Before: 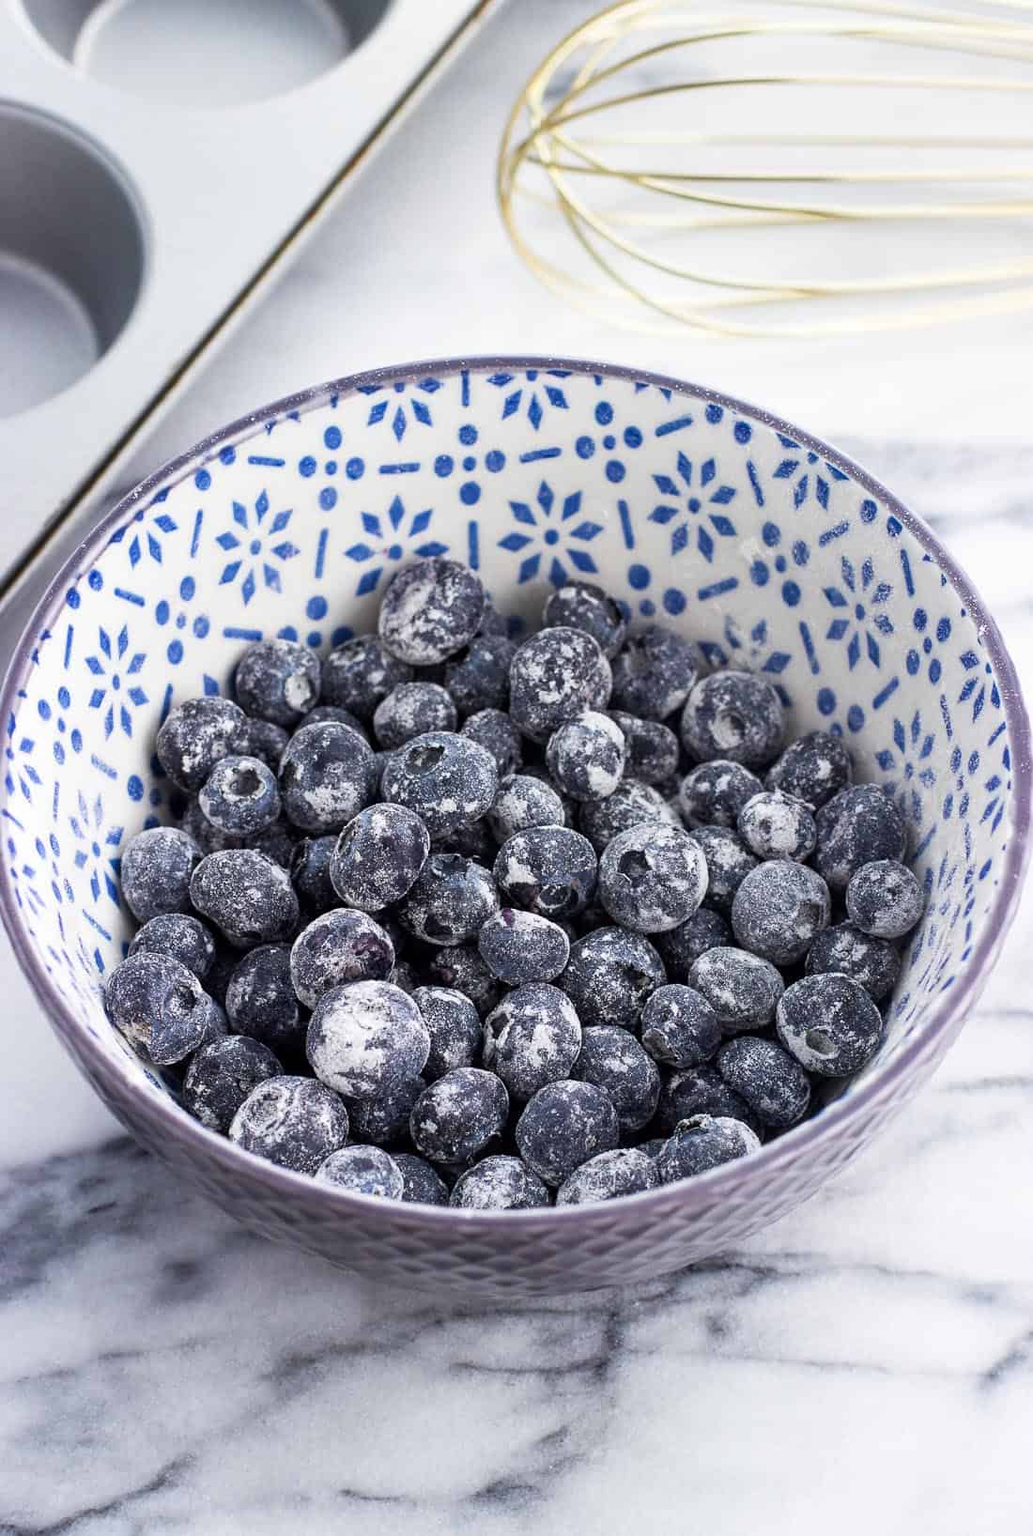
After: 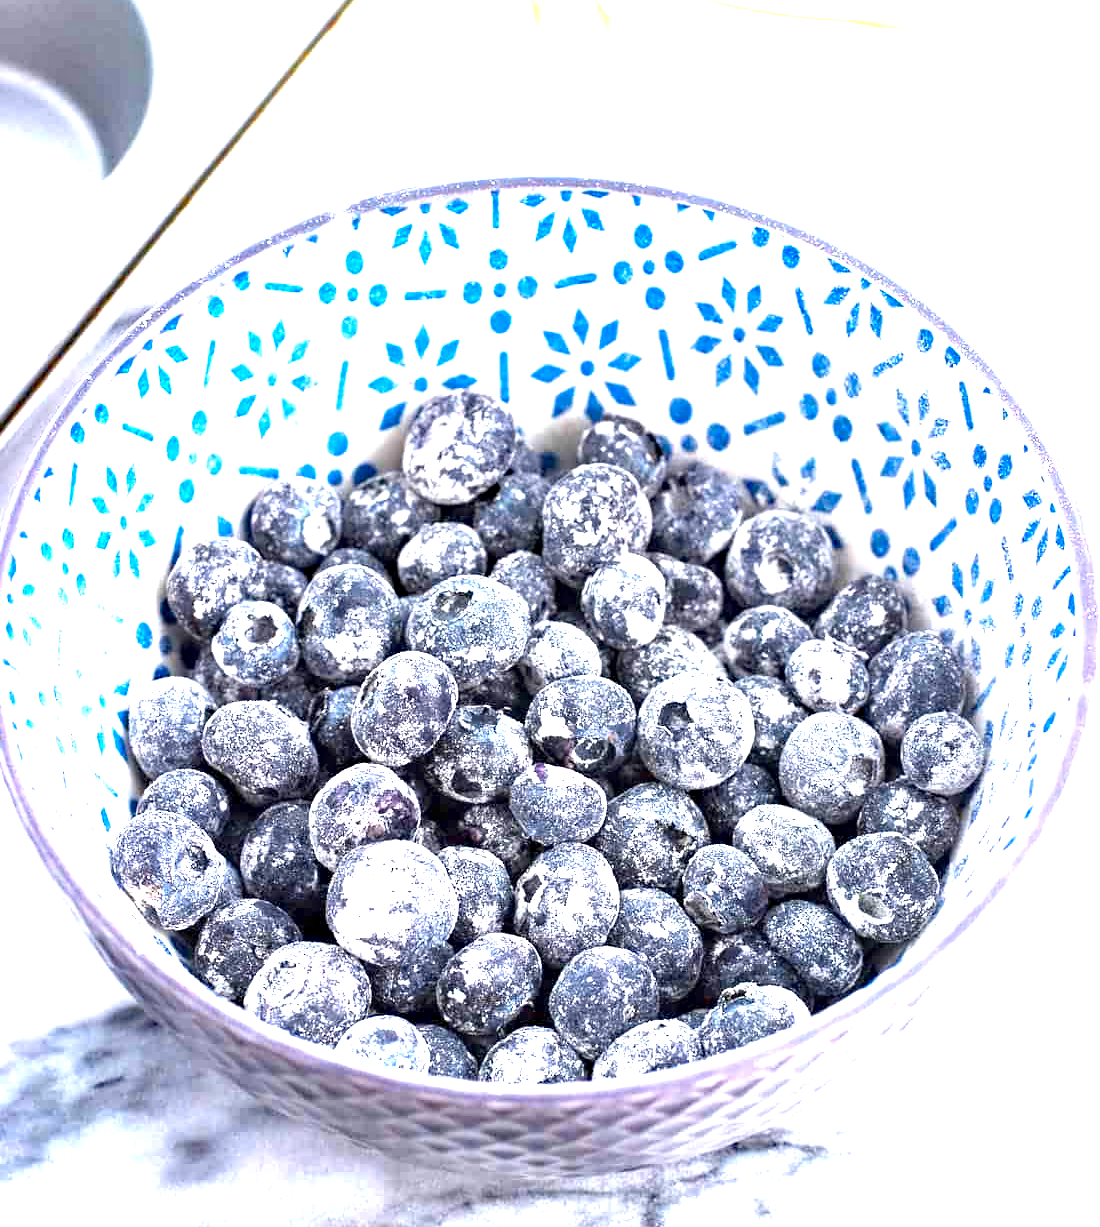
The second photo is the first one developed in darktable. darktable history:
color zones: curves: ch1 [(0.235, 0.558) (0.75, 0.5)]; ch2 [(0.25, 0.462) (0.749, 0.457)], mix 25.94%
exposure: exposure 2.04 EV, compensate highlight preservation false
haze removal: compatibility mode true, adaptive false
crop and rotate: top 12.5%, bottom 12.5%
